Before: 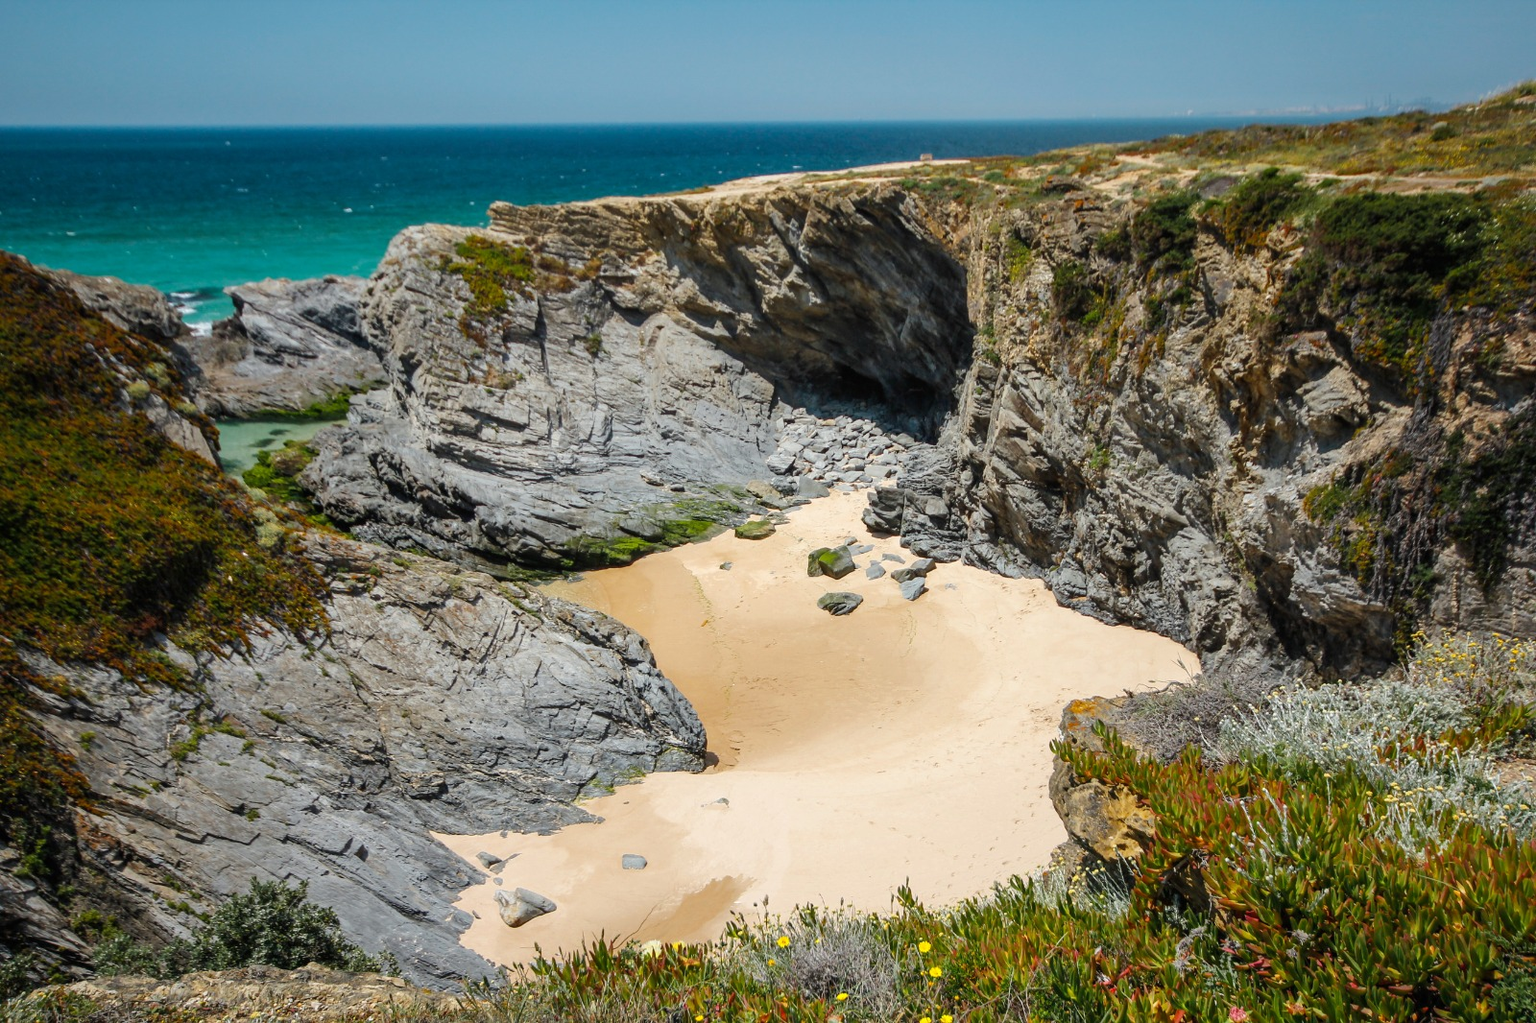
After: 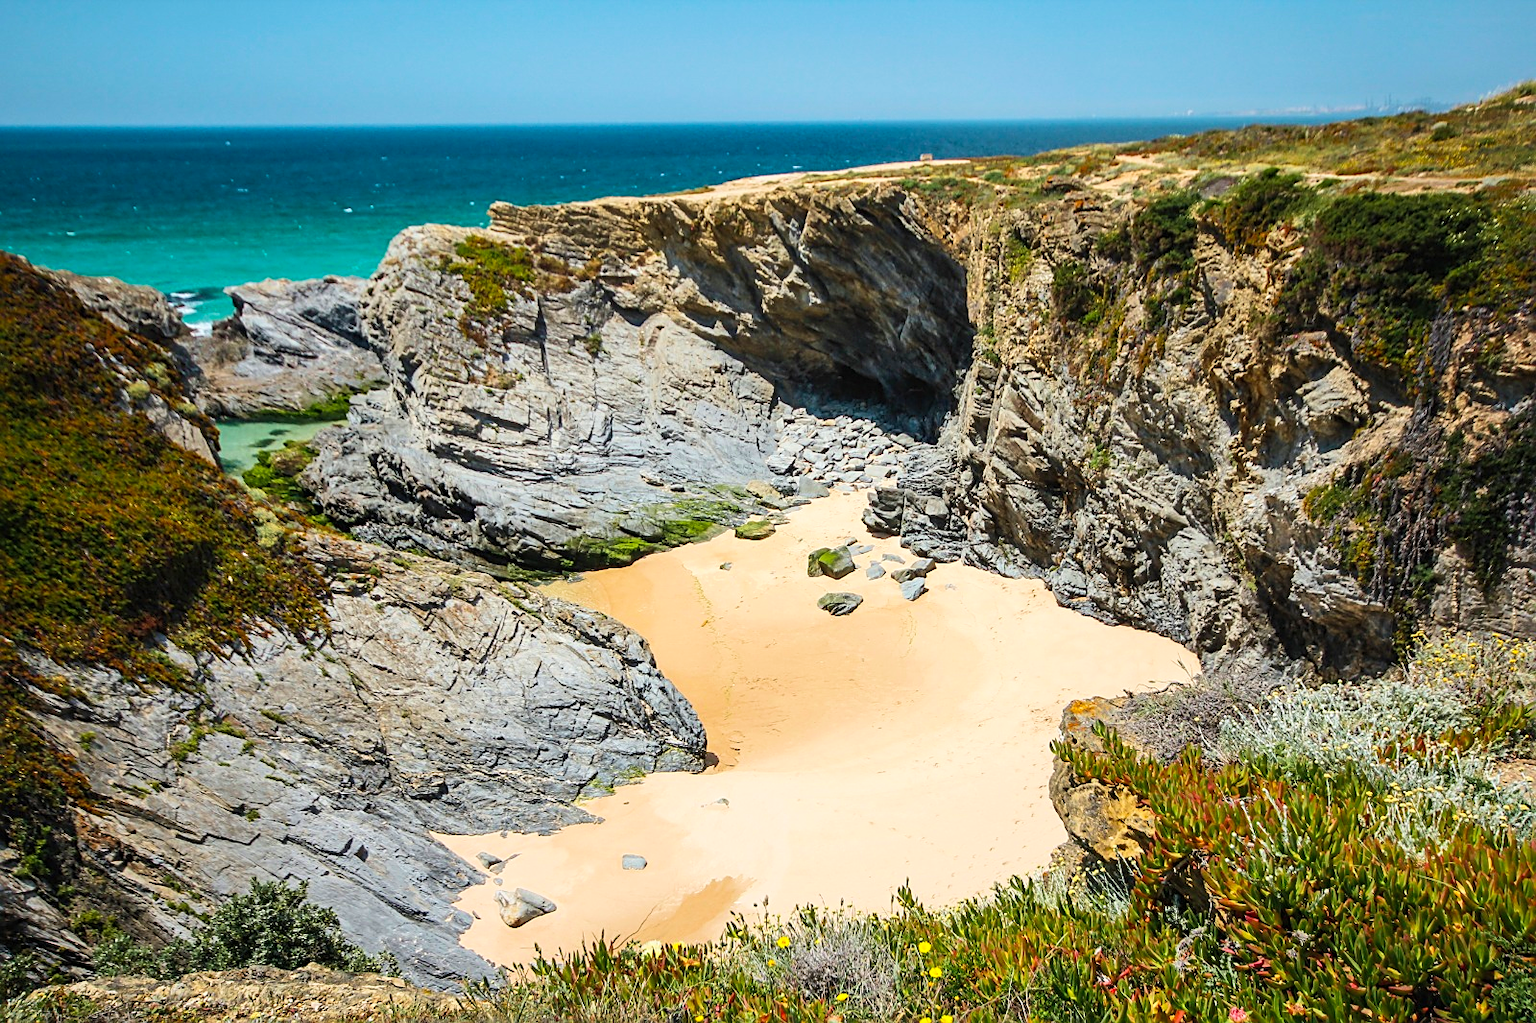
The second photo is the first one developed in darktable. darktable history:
contrast brightness saturation: contrast 0.2, brightness 0.16, saturation 0.22
sharpen: on, module defaults
velvia: on, module defaults
